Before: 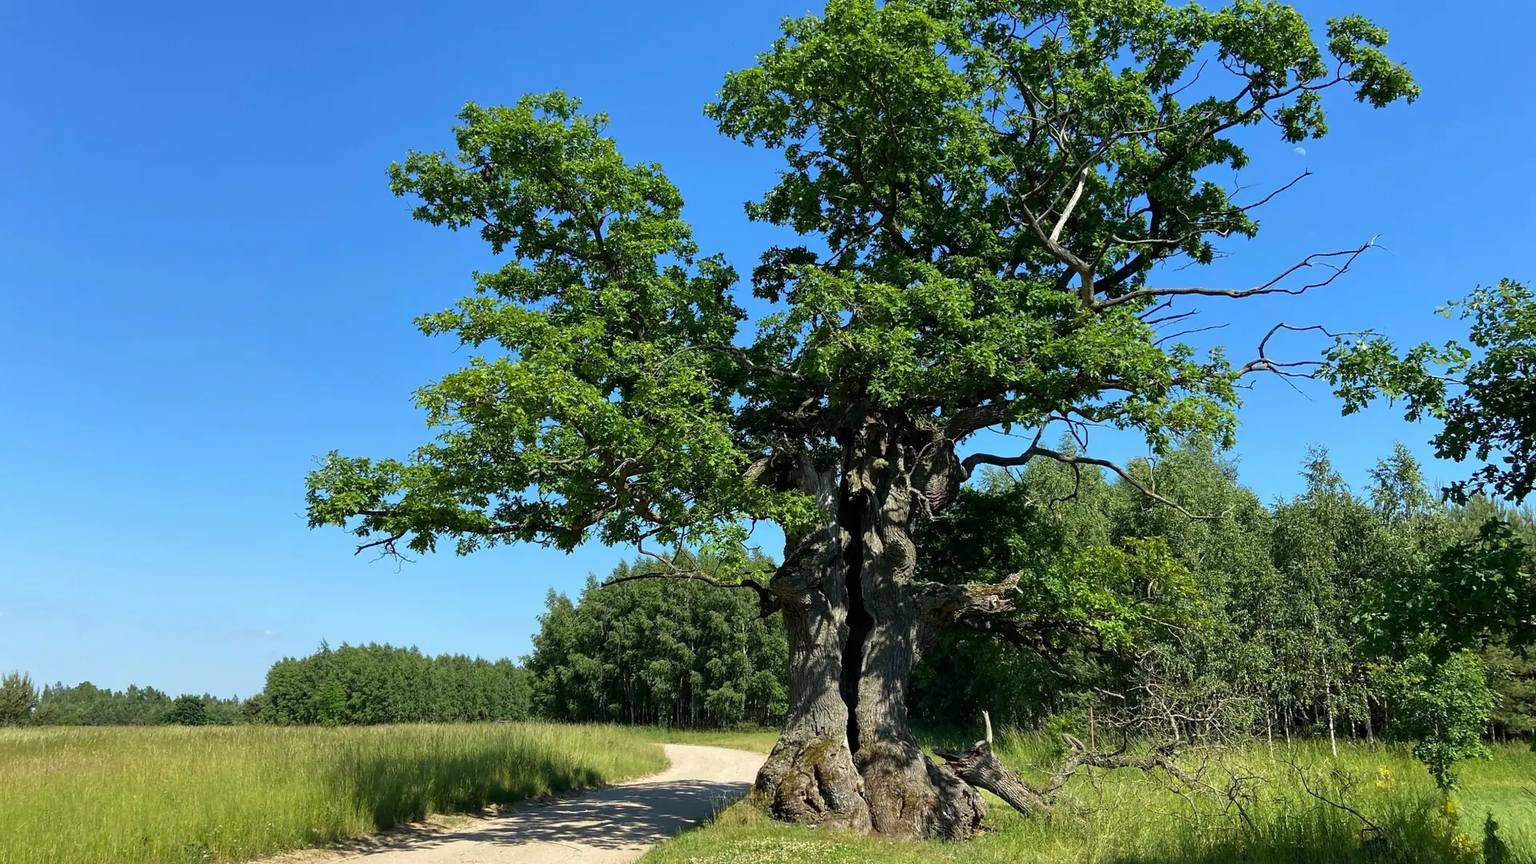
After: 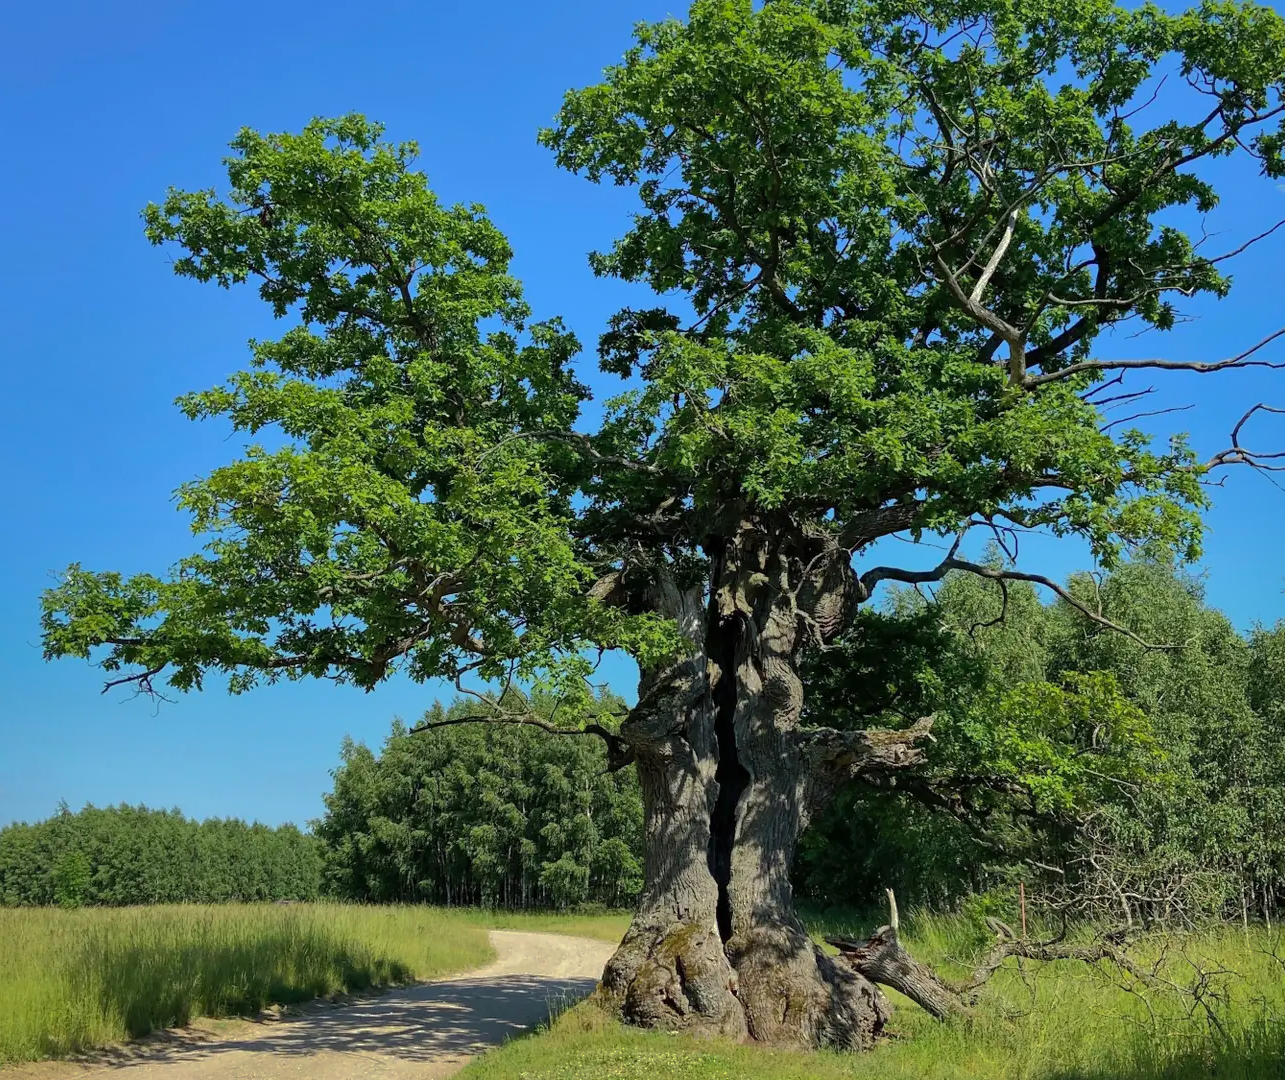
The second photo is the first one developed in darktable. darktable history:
crop and rotate: left 17.815%, right 15.242%
shadows and highlights: shadows 38.72, highlights -75.9
tone equalizer: edges refinement/feathering 500, mask exposure compensation -1.57 EV, preserve details no
